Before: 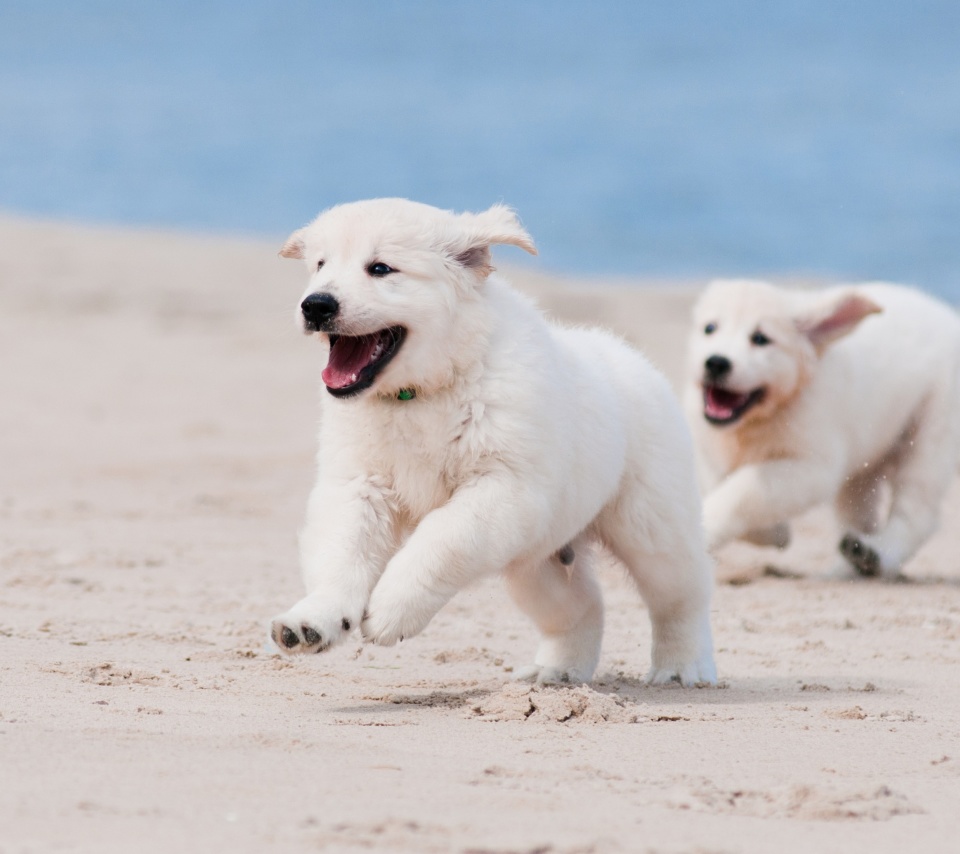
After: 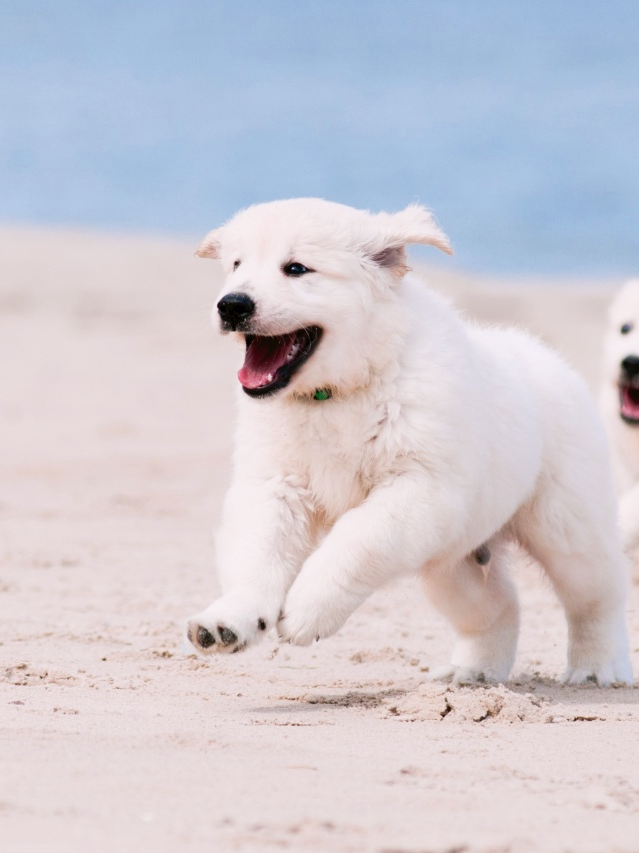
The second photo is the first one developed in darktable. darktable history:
crop and rotate: left 8.786%, right 24.548%
color correction: highlights a* 3.12, highlights b* -1.55, shadows a* -0.101, shadows b* 2.52, saturation 0.98
tone curve: curves: ch0 [(0, 0) (0.003, 0.032) (0.011, 0.033) (0.025, 0.036) (0.044, 0.046) (0.069, 0.069) (0.1, 0.108) (0.136, 0.157) (0.177, 0.208) (0.224, 0.256) (0.277, 0.313) (0.335, 0.379) (0.399, 0.444) (0.468, 0.514) (0.543, 0.595) (0.623, 0.687) (0.709, 0.772) (0.801, 0.854) (0.898, 0.933) (1, 1)], preserve colors none
color balance: mode lift, gamma, gain (sRGB), lift [0.97, 1, 1, 1], gamma [1.03, 1, 1, 1]
